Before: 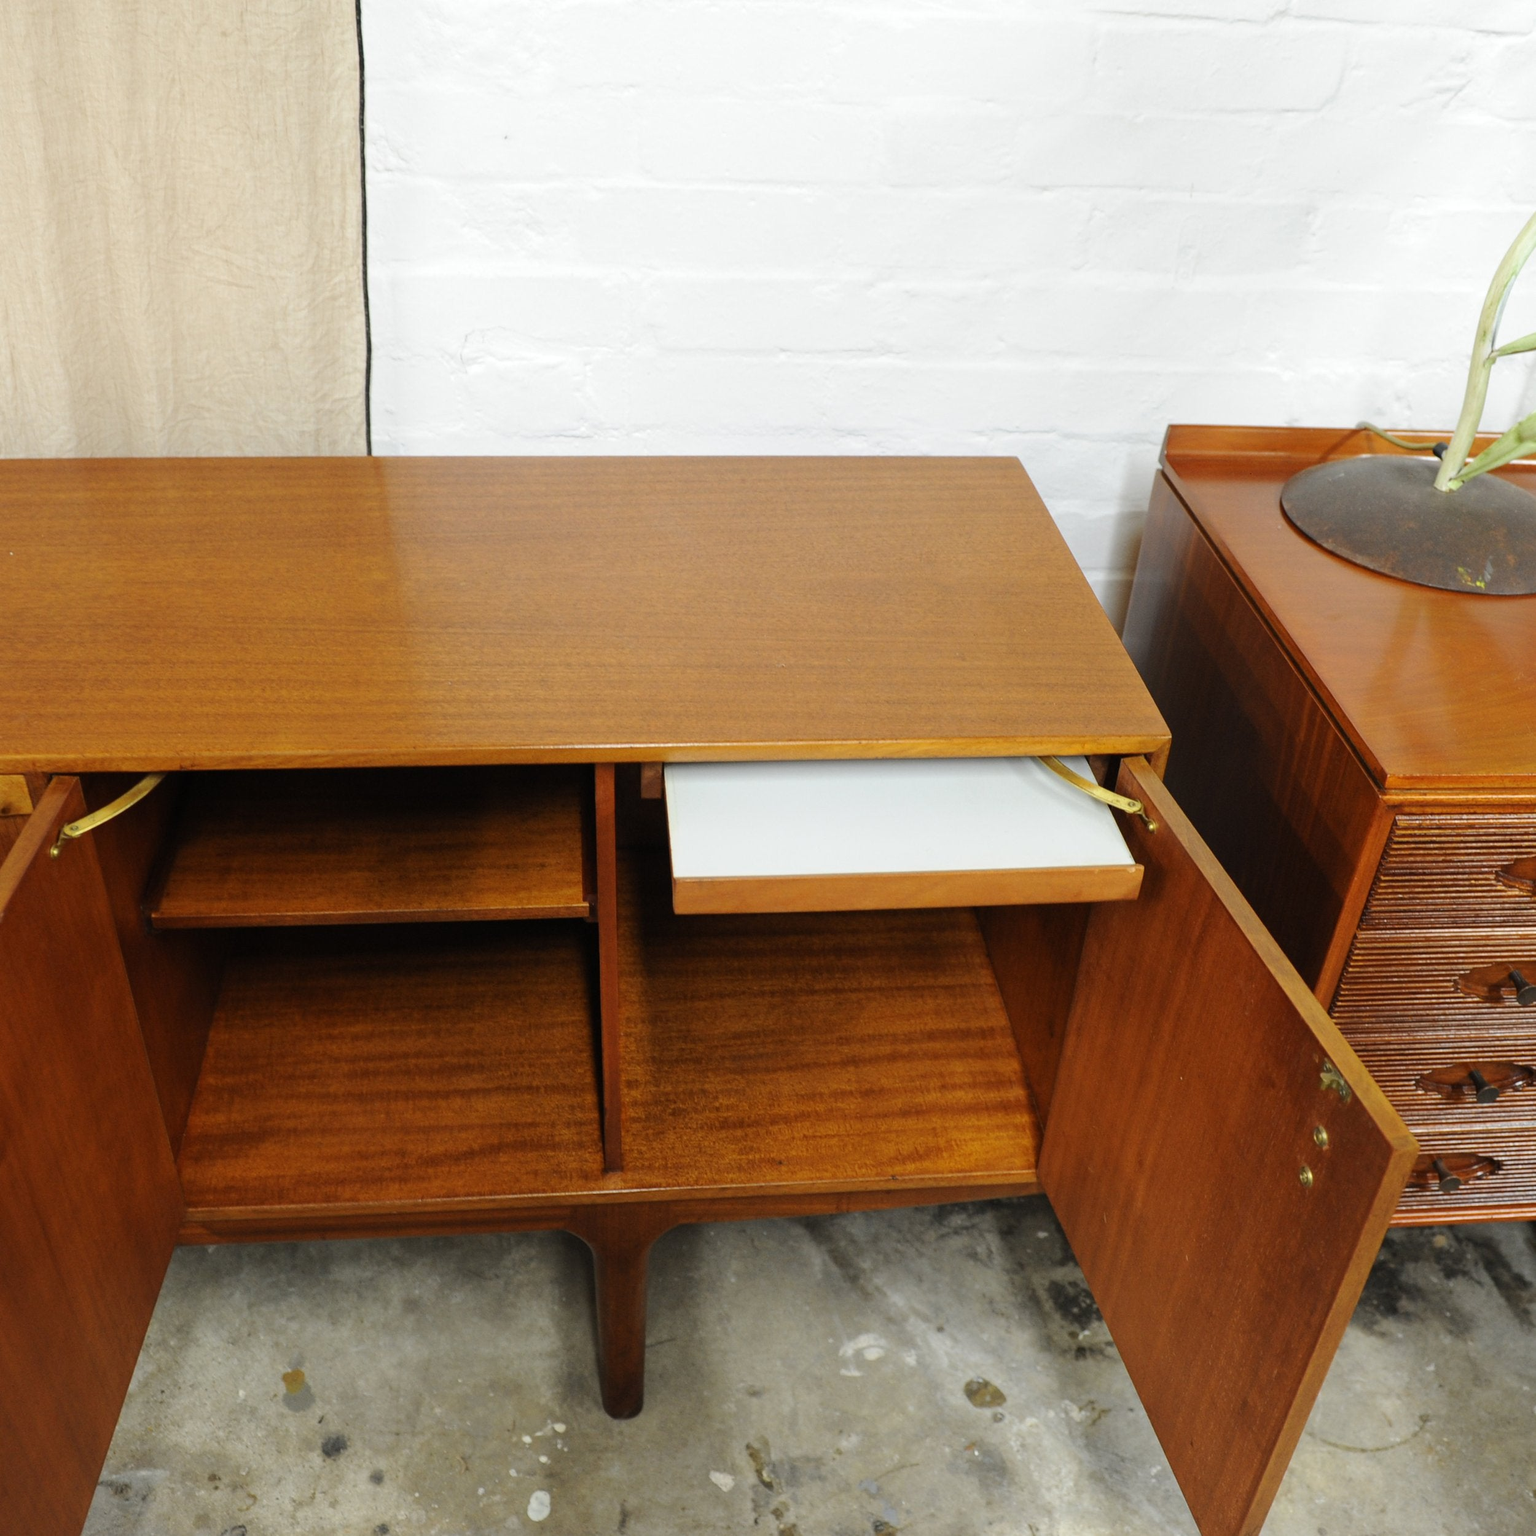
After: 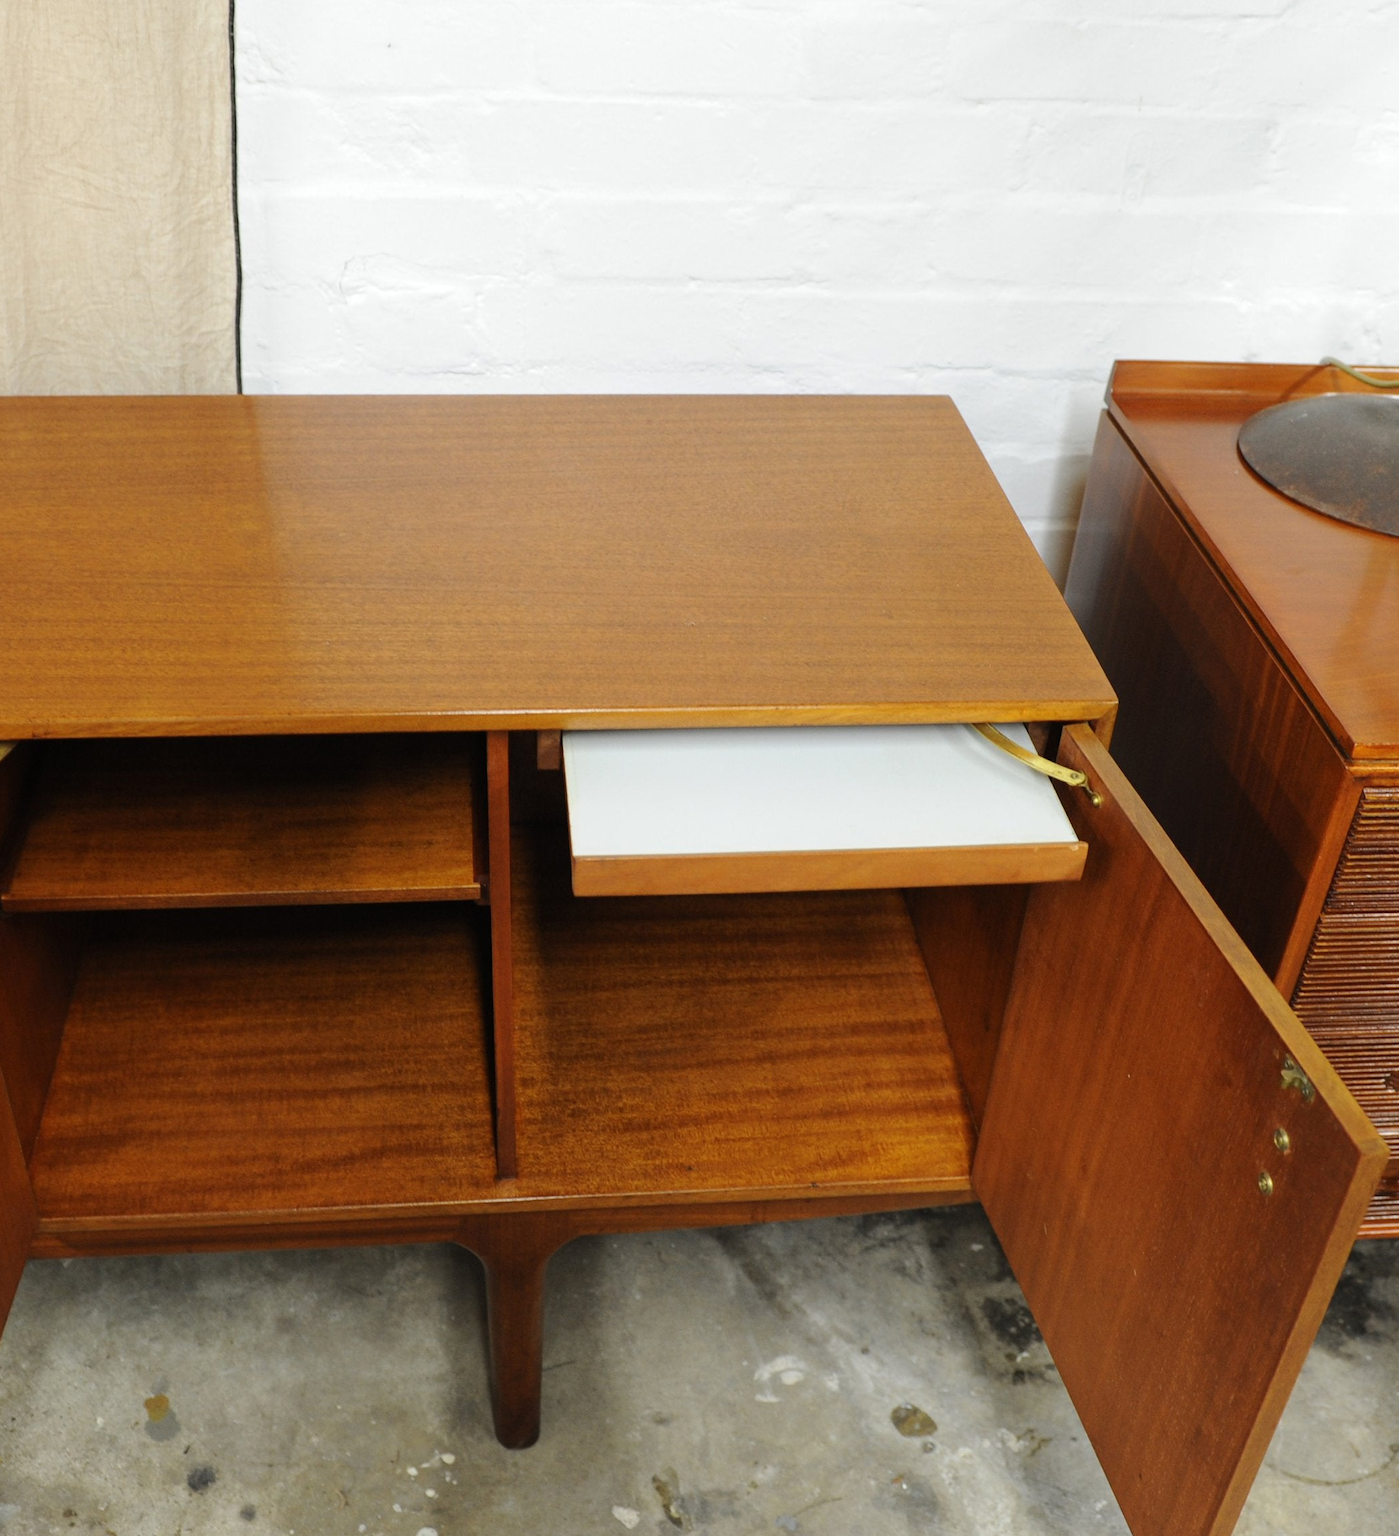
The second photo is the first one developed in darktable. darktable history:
crop: left 9.831%, top 6.254%, right 6.963%, bottom 2.415%
contrast equalizer: y [[0.5 ×6], [0.5 ×6], [0.975, 0.964, 0.925, 0.865, 0.793, 0.721], [0 ×6], [0 ×6]], mix -0.98
